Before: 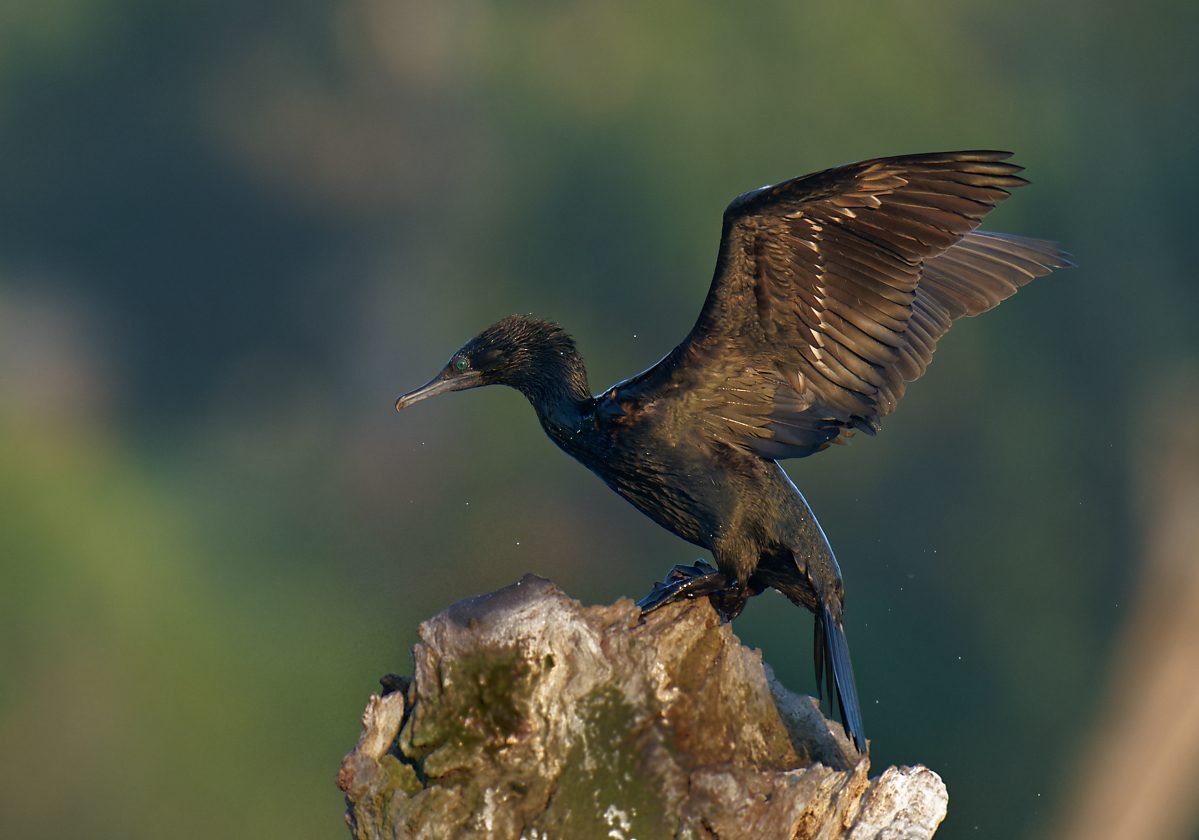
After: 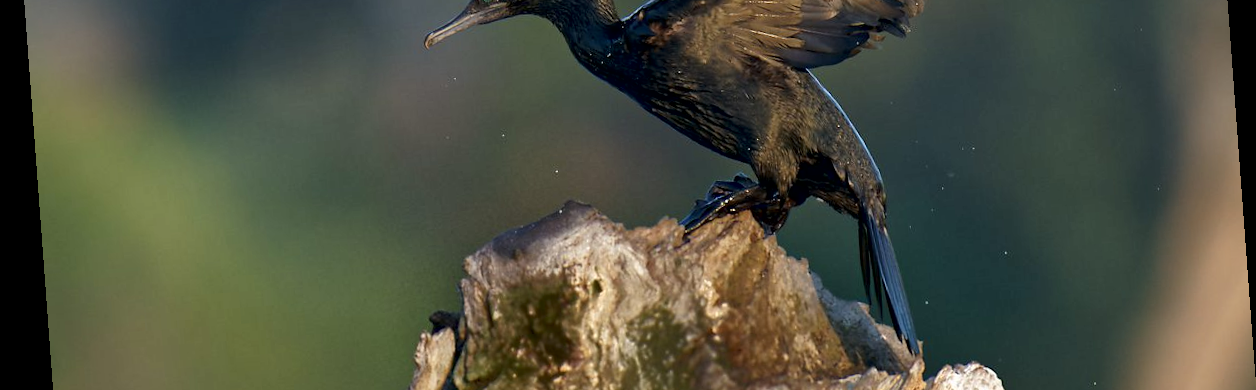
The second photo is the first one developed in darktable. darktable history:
rotate and perspective: rotation -4.25°, automatic cropping off
local contrast: mode bilateral grid, contrast 20, coarseness 100, detail 150%, midtone range 0.2
crop: top 45.551%, bottom 12.262%
